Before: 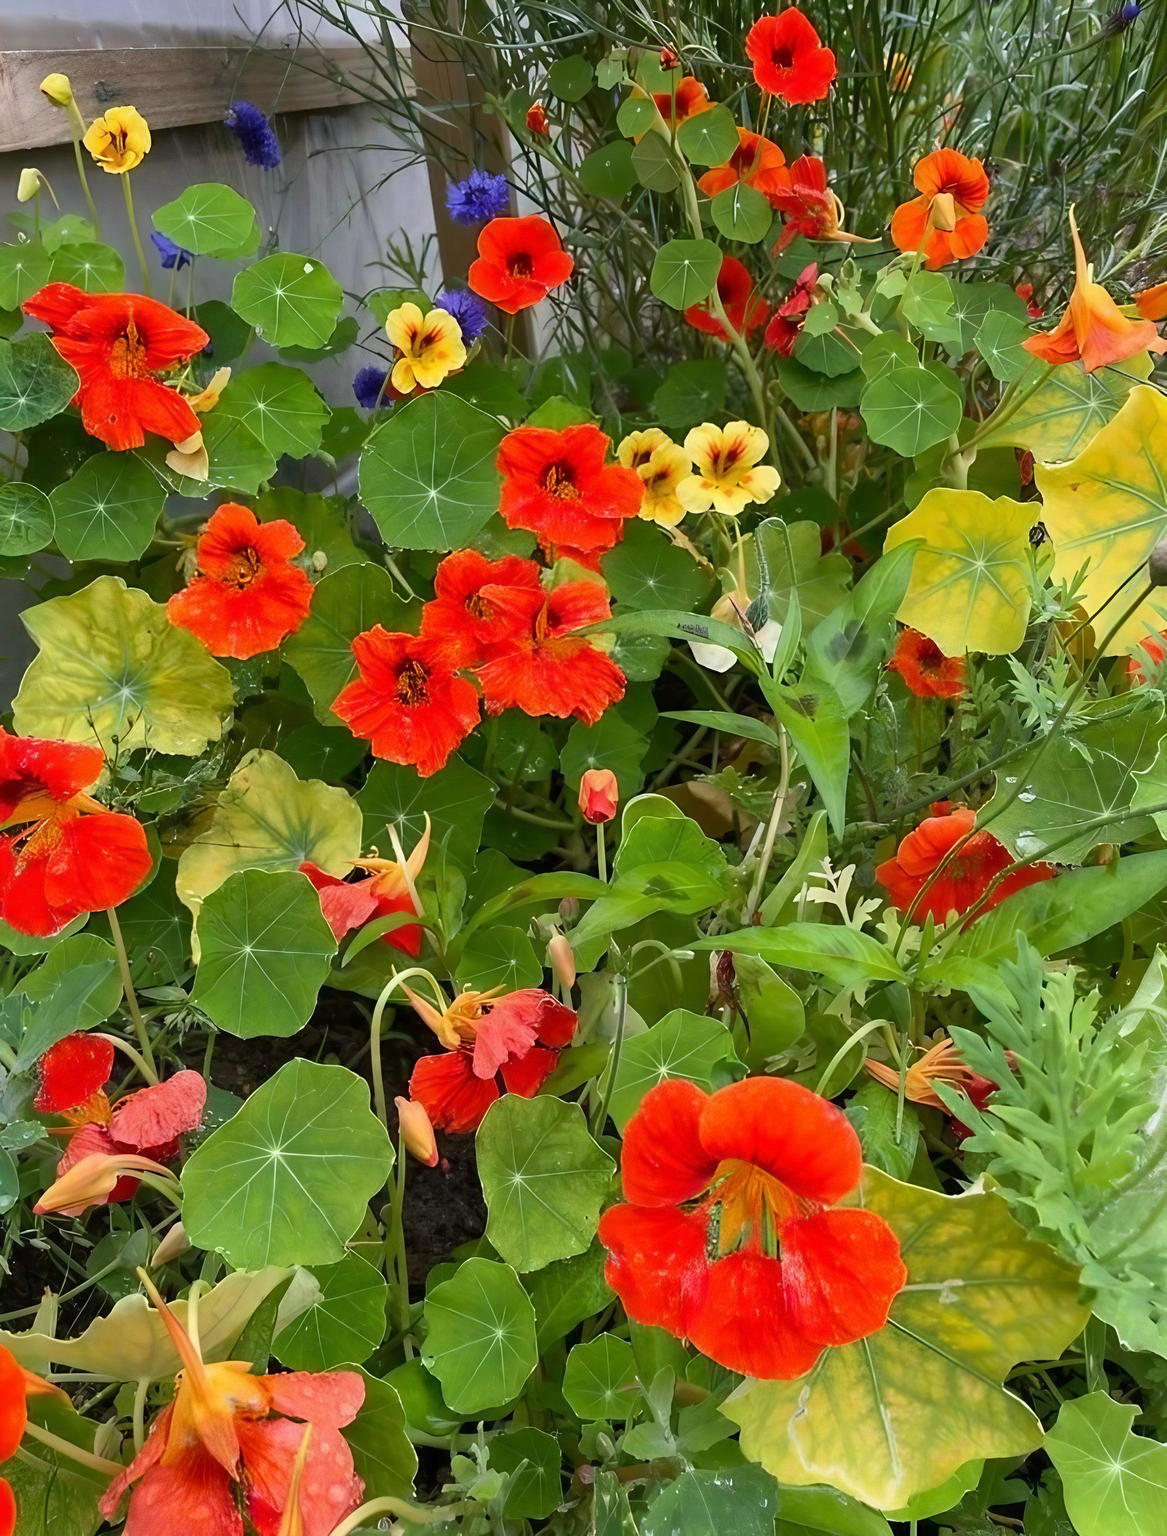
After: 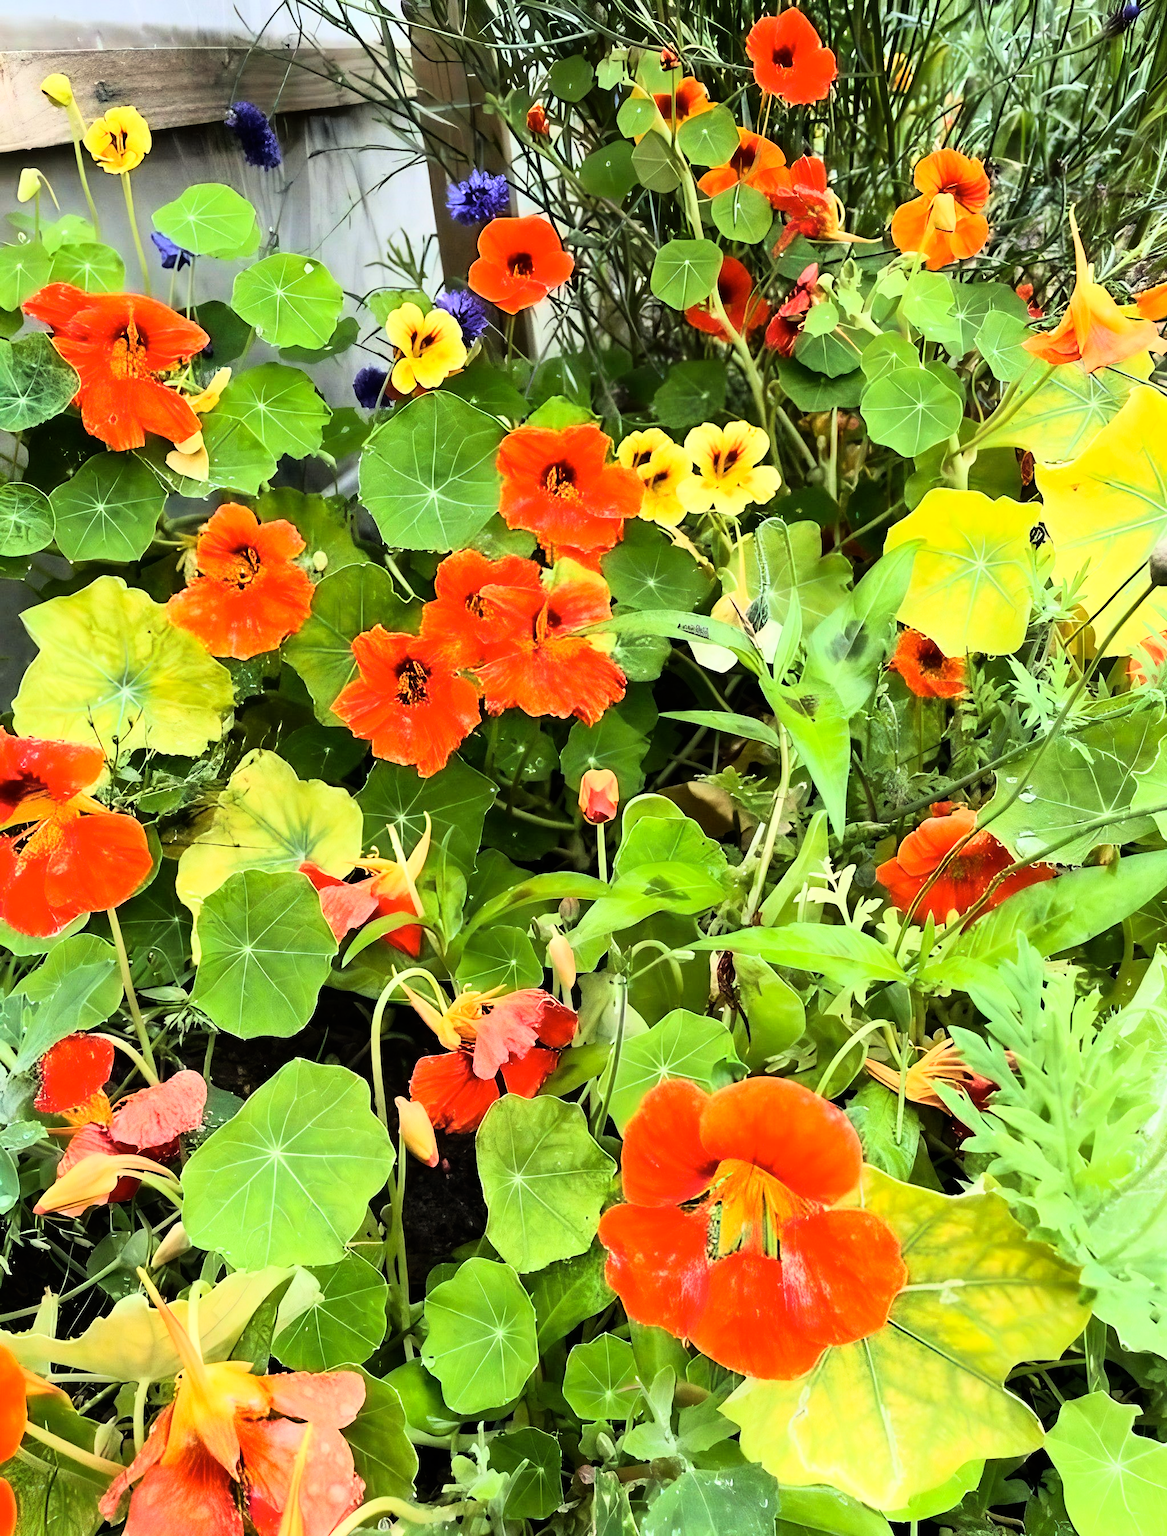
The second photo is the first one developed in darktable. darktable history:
color correction: highlights a* -4.73, highlights b* 5.06, saturation 0.97
rgb curve: curves: ch0 [(0, 0) (0.21, 0.15) (0.24, 0.21) (0.5, 0.75) (0.75, 0.96) (0.89, 0.99) (1, 1)]; ch1 [(0, 0.02) (0.21, 0.13) (0.25, 0.2) (0.5, 0.67) (0.75, 0.9) (0.89, 0.97) (1, 1)]; ch2 [(0, 0.02) (0.21, 0.13) (0.25, 0.2) (0.5, 0.67) (0.75, 0.9) (0.89, 0.97) (1, 1)], compensate middle gray true
